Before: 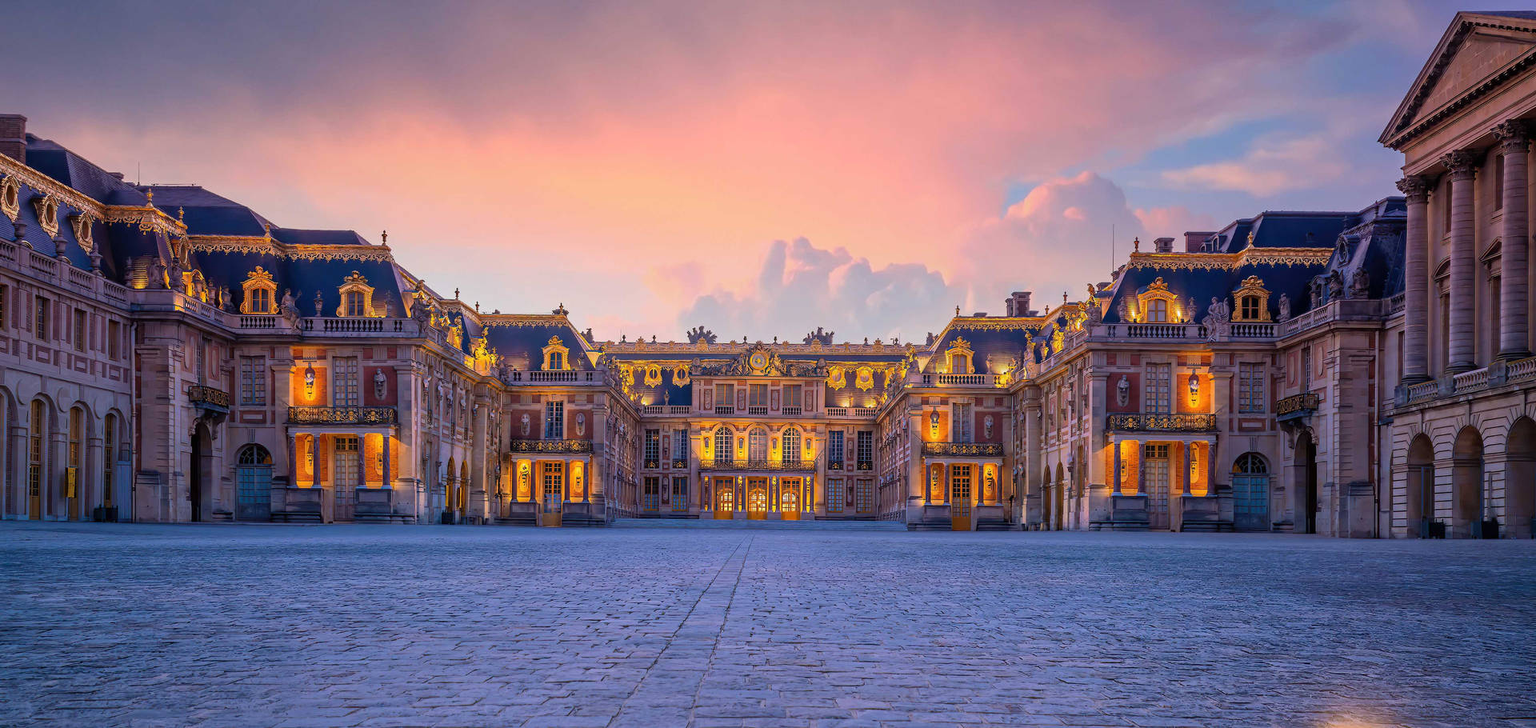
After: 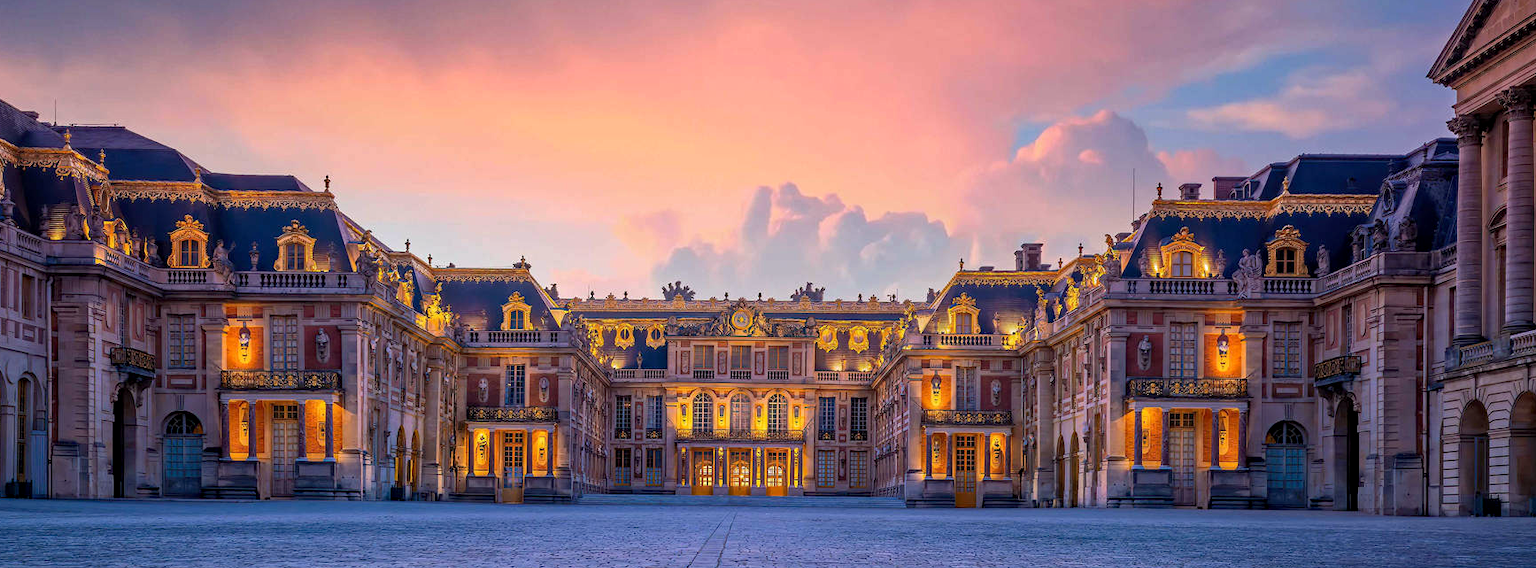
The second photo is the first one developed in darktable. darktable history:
local contrast: highlights 104%, shadows 99%, detail 119%, midtone range 0.2
haze removal: compatibility mode true, adaptive false
crop: left 5.814%, top 9.986%, right 3.815%, bottom 19.459%
